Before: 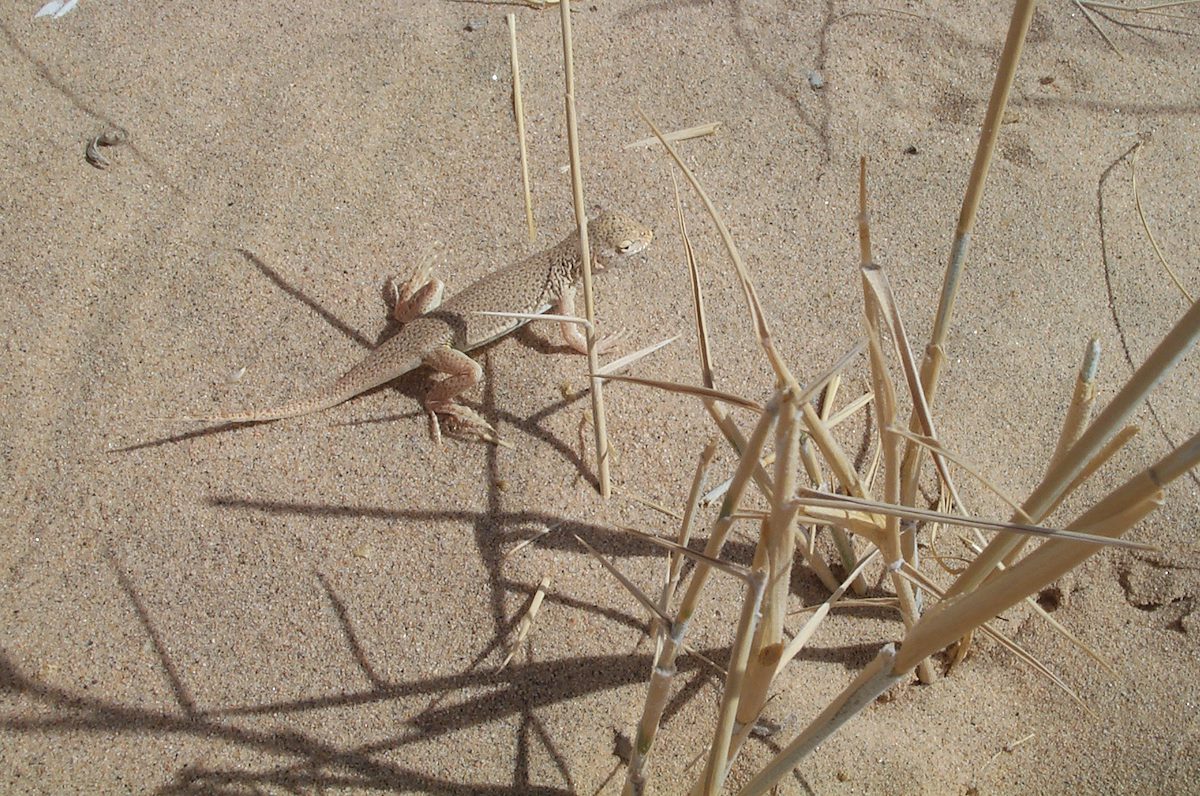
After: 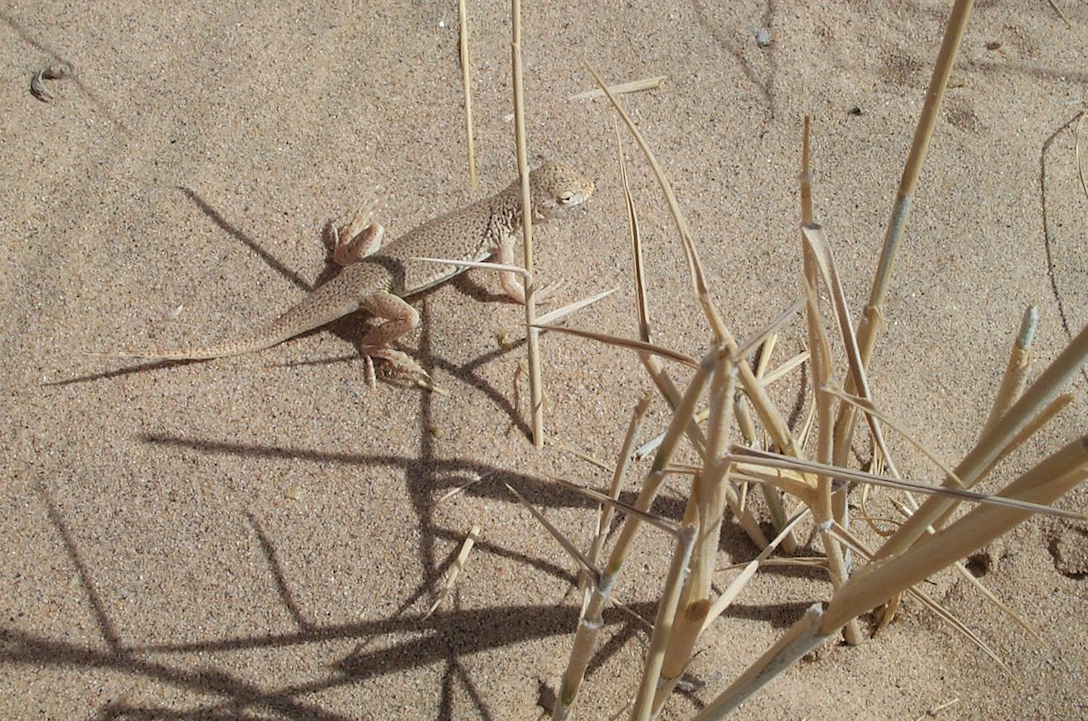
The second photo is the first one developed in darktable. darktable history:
contrast brightness saturation: contrast 0.07
levels: levels [0.026, 0.507, 0.987]
crop and rotate: angle -1.96°, left 3.097%, top 4.154%, right 1.586%, bottom 0.529%
